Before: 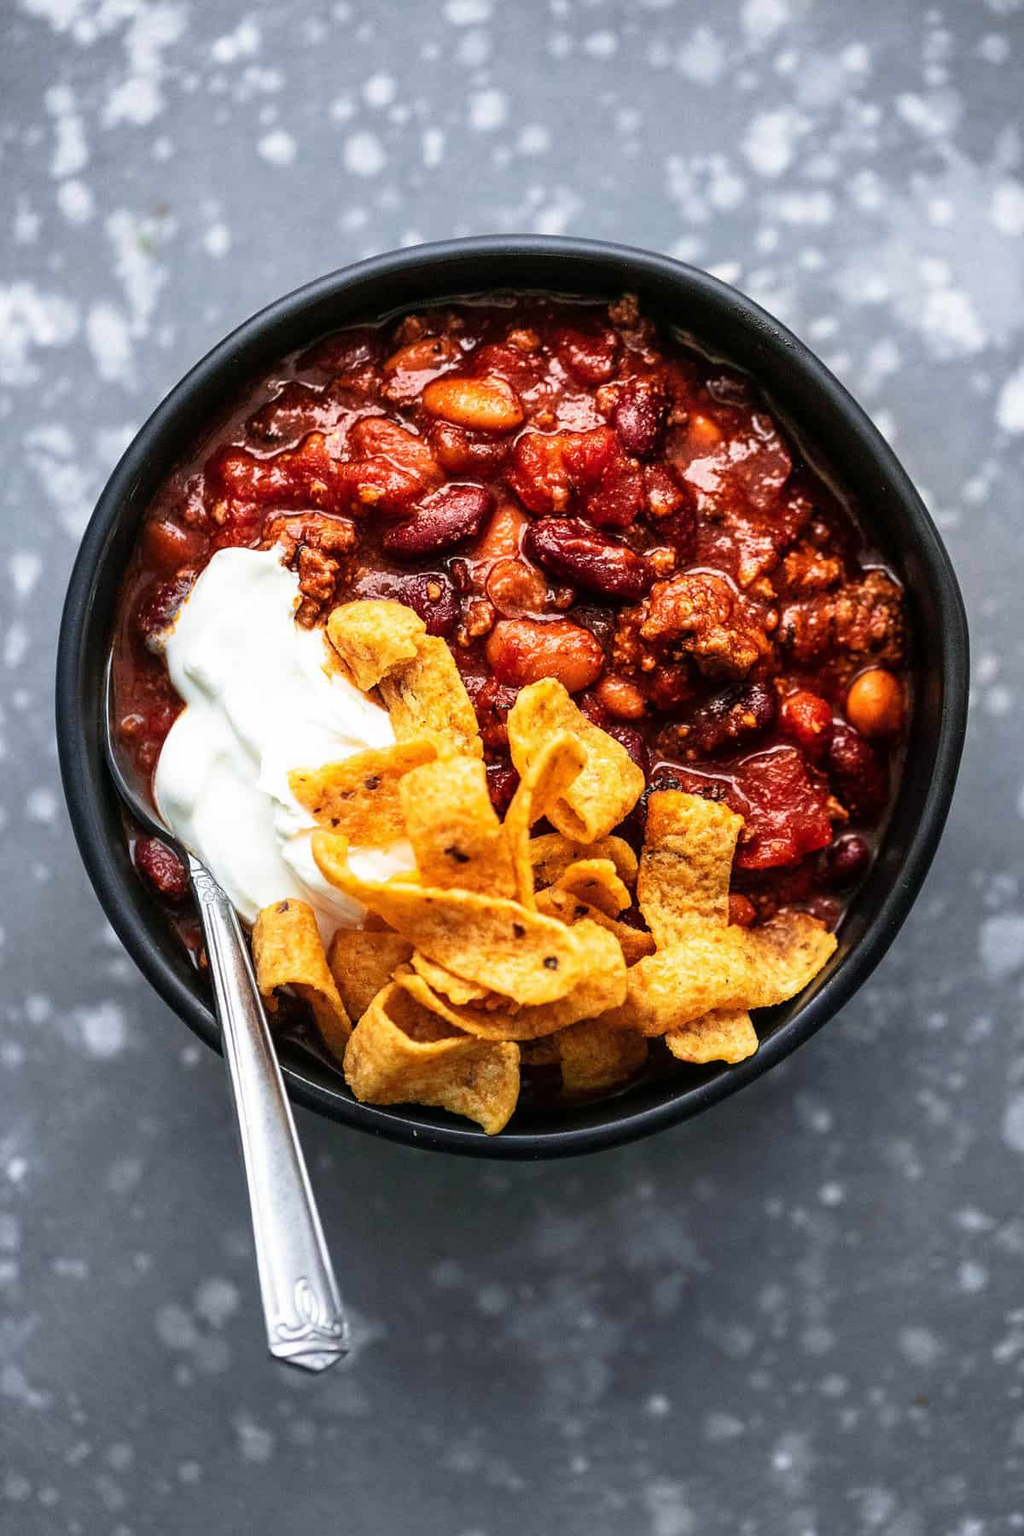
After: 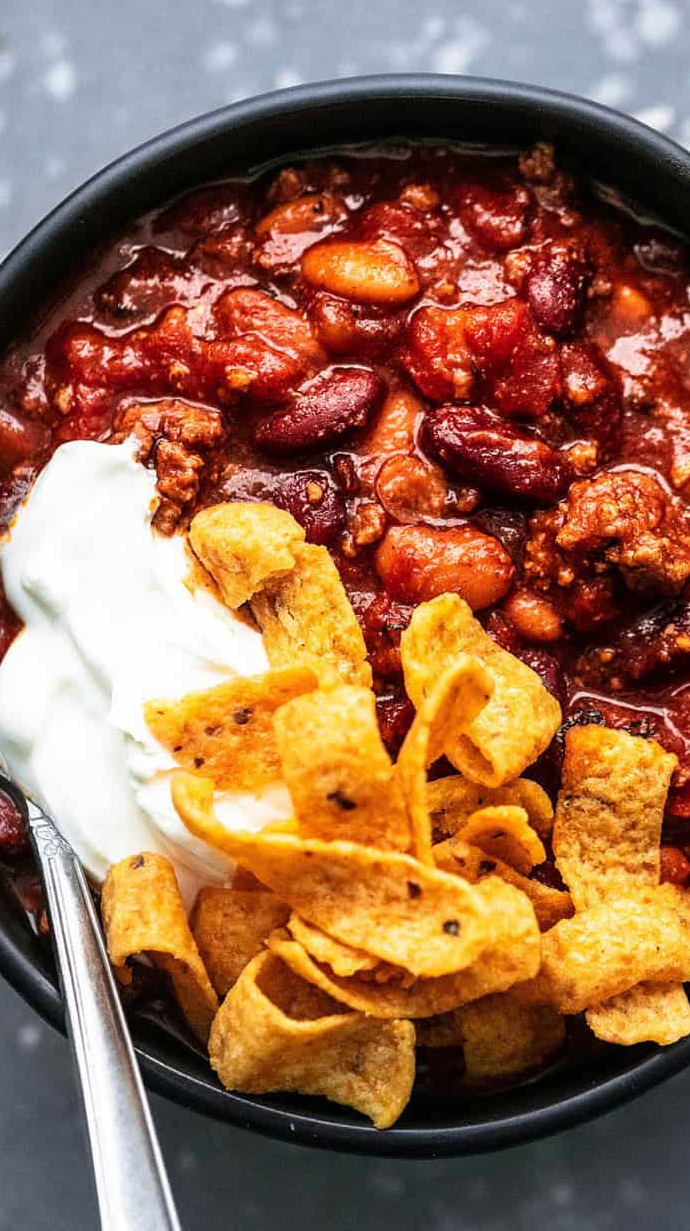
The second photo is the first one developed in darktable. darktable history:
crop: left 16.191%, top 11.22%, right 26.24%, bottom 20.383%
